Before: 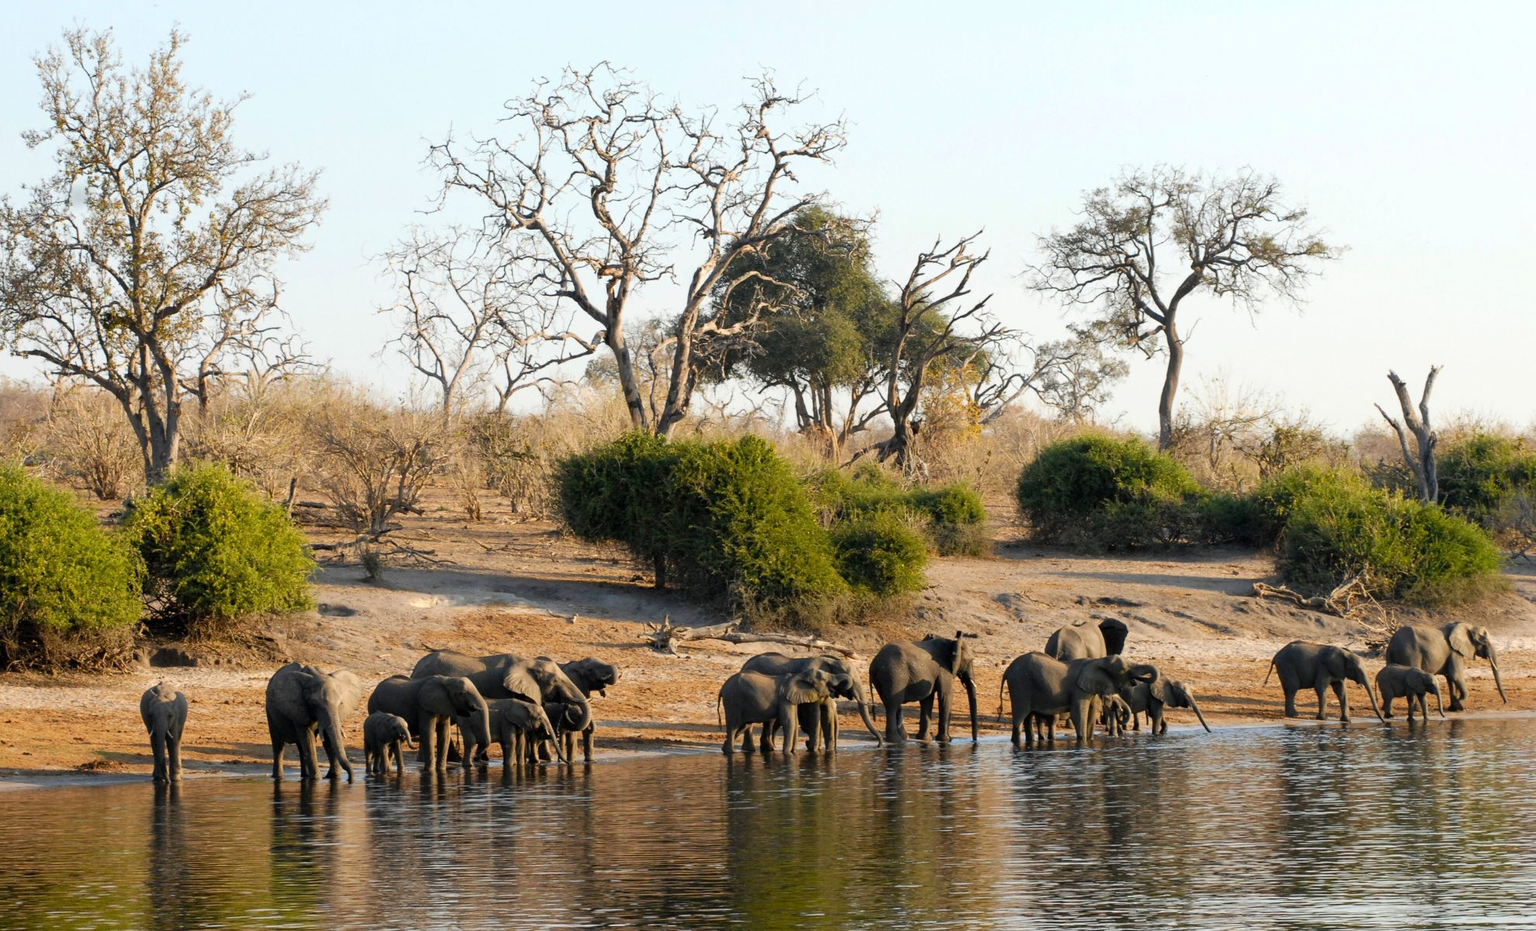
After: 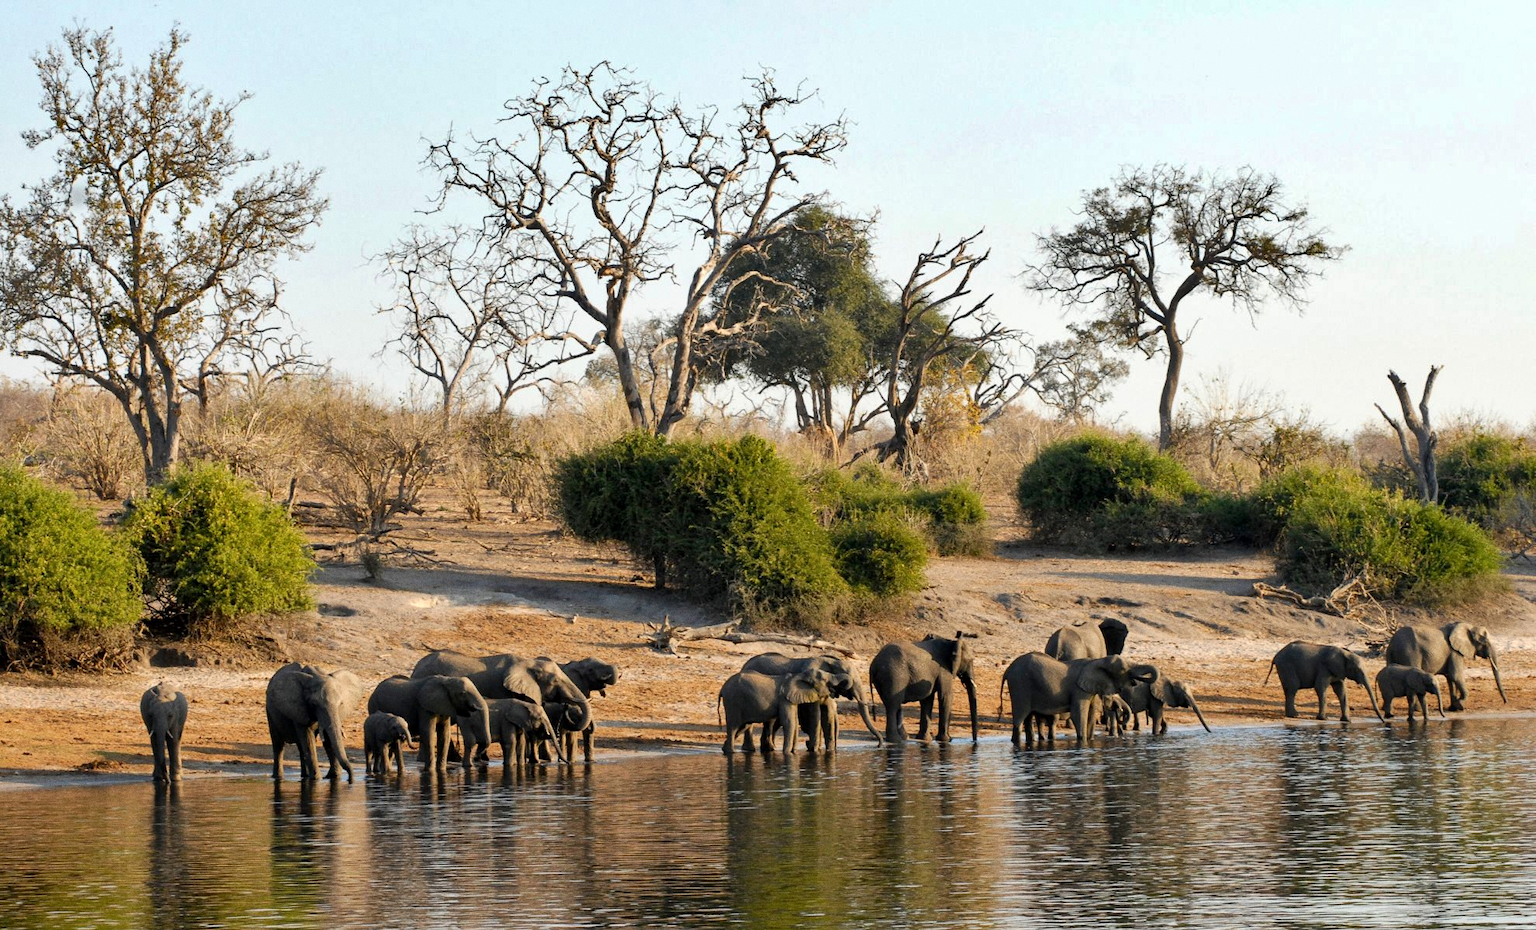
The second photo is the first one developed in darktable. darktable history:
shadows and highlights: soften with gaussian
local contrast: mode bilateral grid, contrast 20, coarseness 50, detail 120%, midtone range 0.2
grain: coarseness 0.09 ISO
